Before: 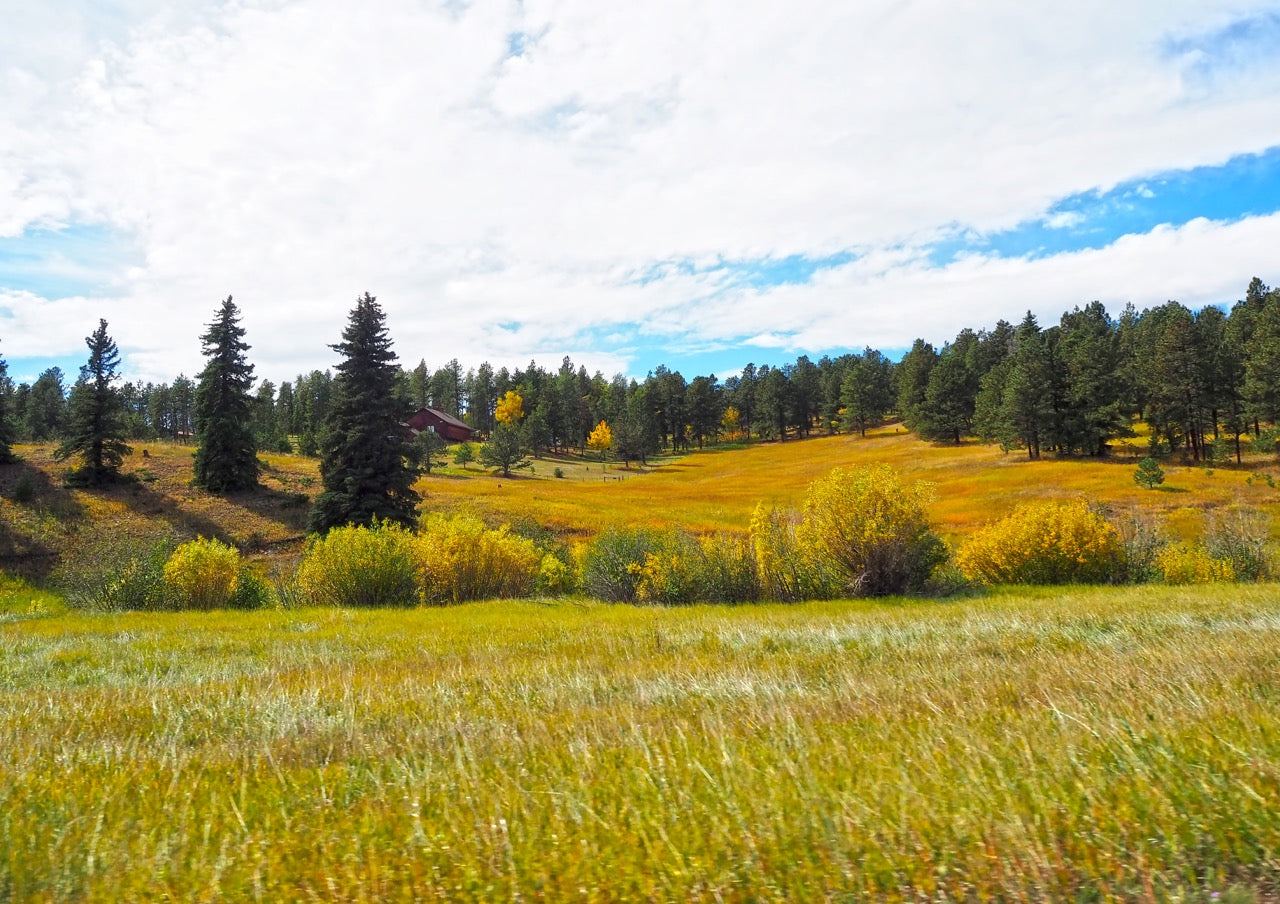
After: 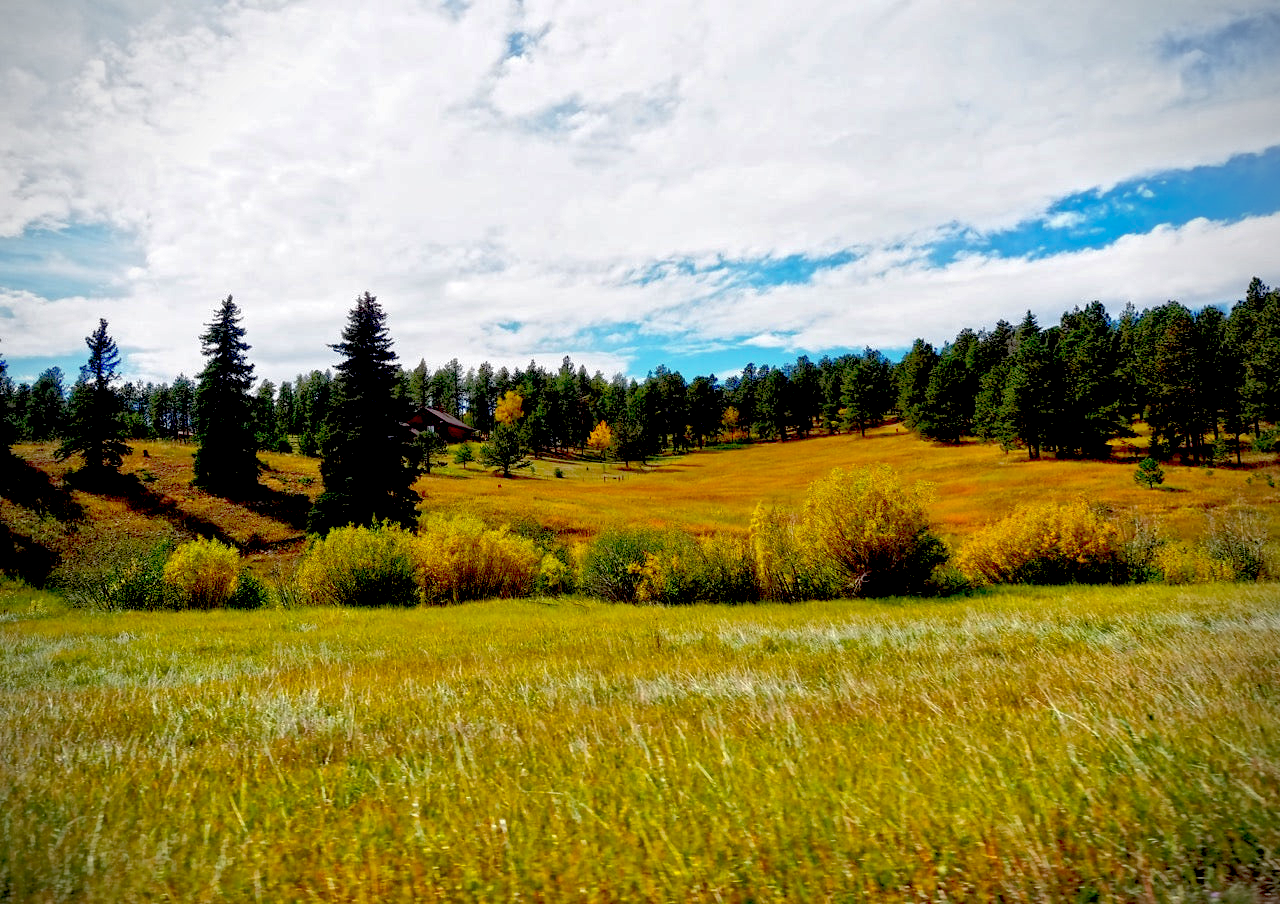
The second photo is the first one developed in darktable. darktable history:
vignetting: on, module defaults
exposure: black level correction 0.056, compensate highlight preservation false
shadows and highlights: on, module defaults
